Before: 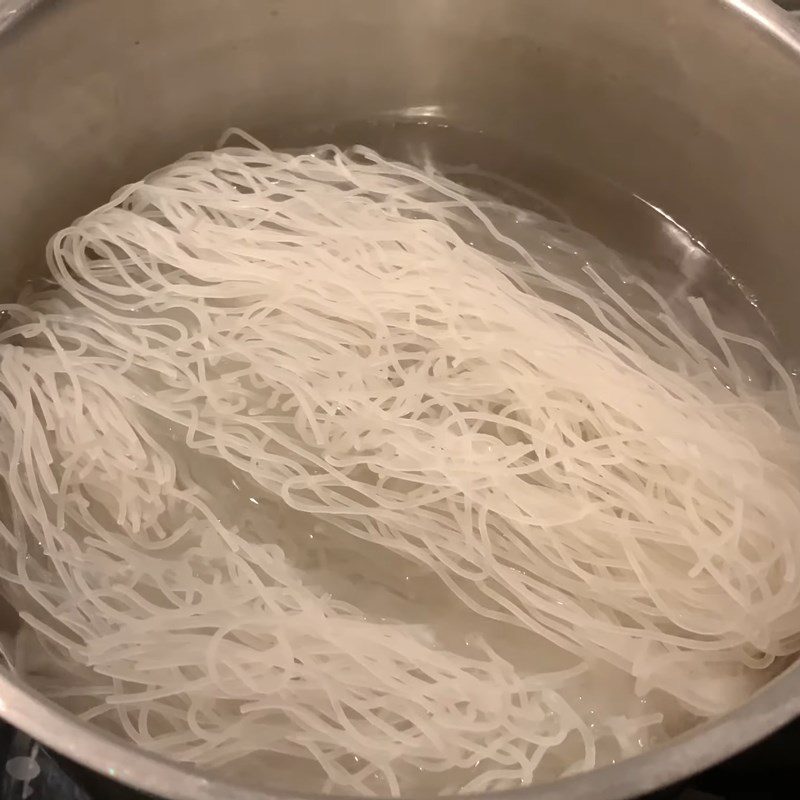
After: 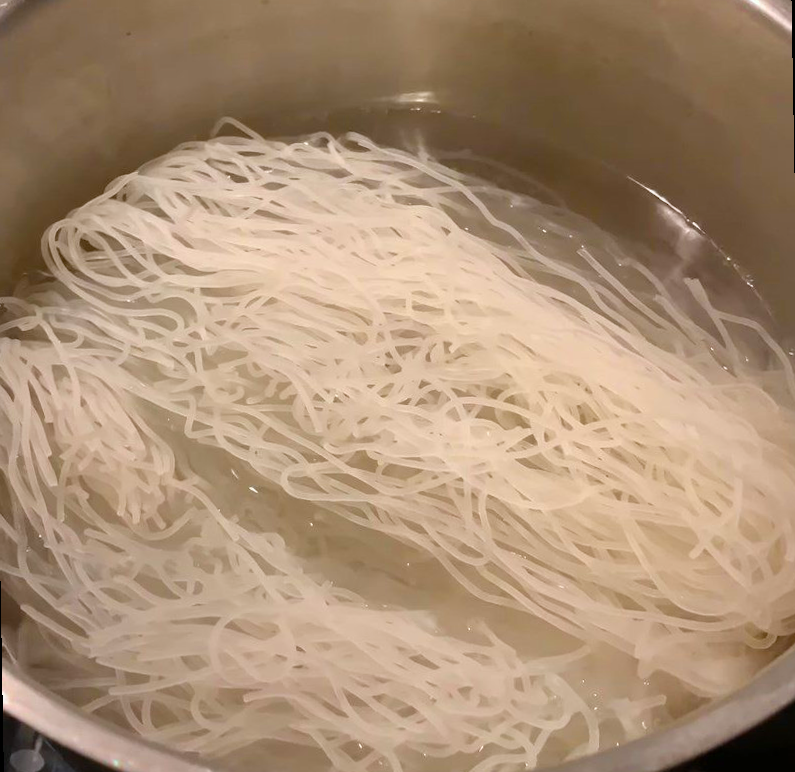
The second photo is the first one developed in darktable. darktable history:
white balance: red 0.976, blue 1.04
rotate and perspective: rotation -1°, crop left 0.011, crop right 0.989, crop top 0.025, crop bottom 0.975
velvia: strength 32%, mid-tones bias 0.2
